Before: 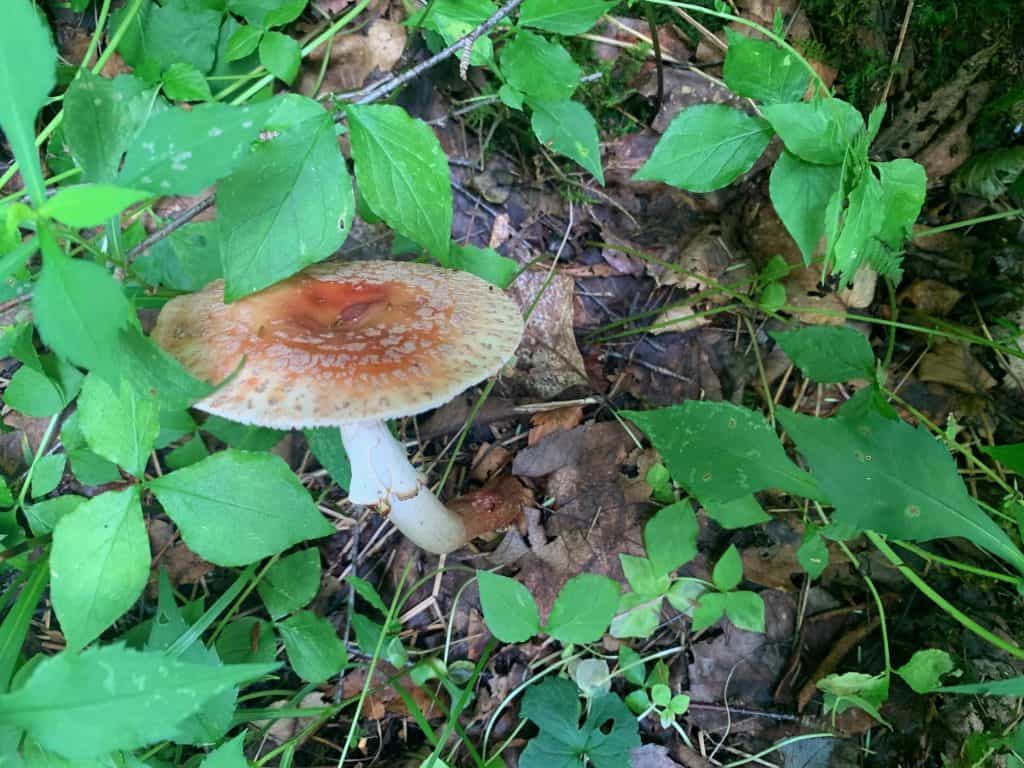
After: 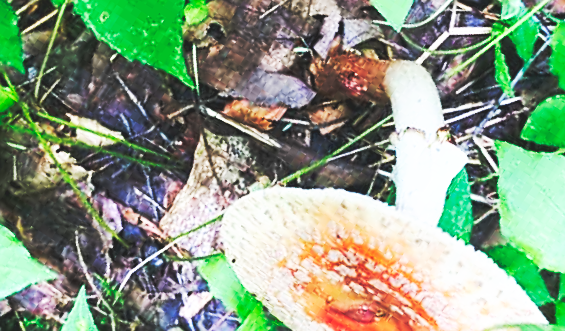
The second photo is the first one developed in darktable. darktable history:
crop and rotate: angle 147.17°, left 9.158%, top 15.634%, right 4.52%, bottom 16.93%
sharpen: on, module defaults
base curve: curves: ch0 [(0, 0.015) (0.085, 0.116) (0.134, 0.298) (0.19, 0.545) (0.296, 0.764) (0.599, 0.982) (1, 1)], preserve colors none
